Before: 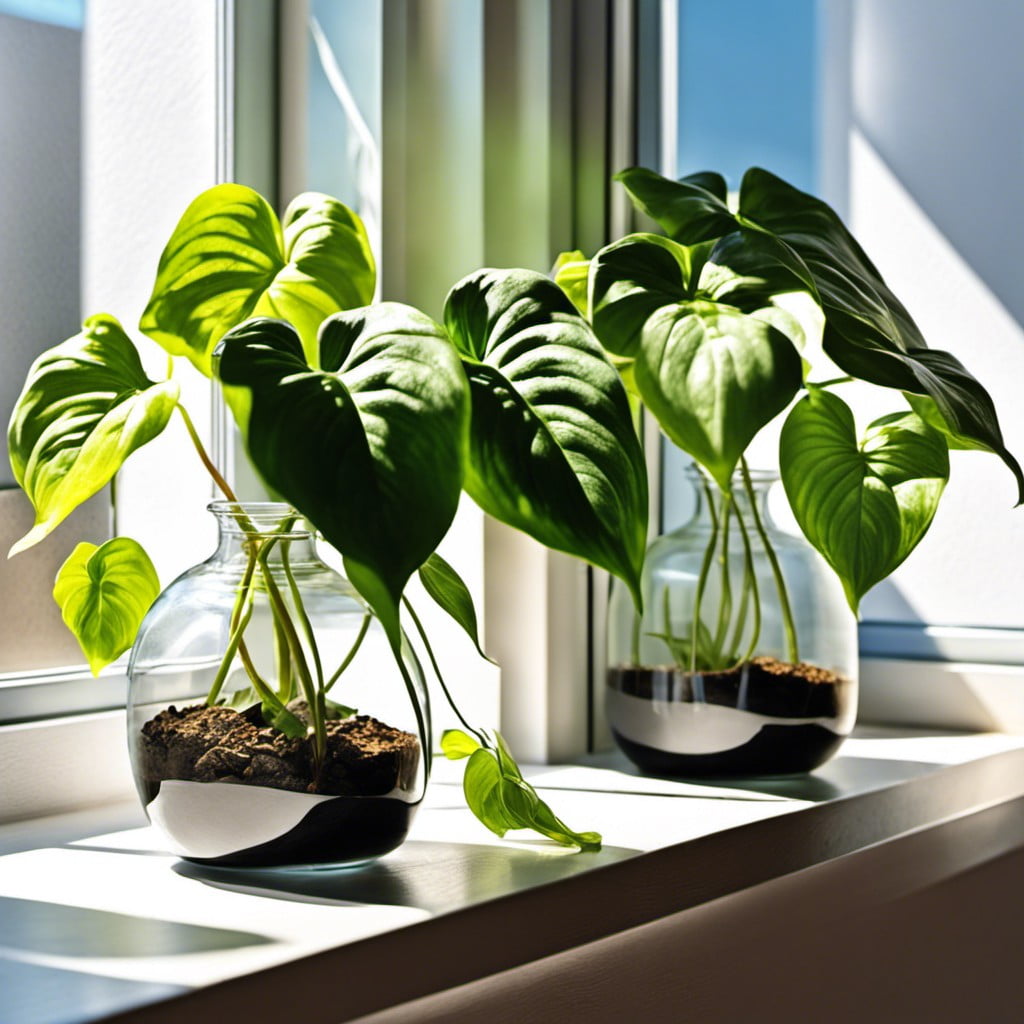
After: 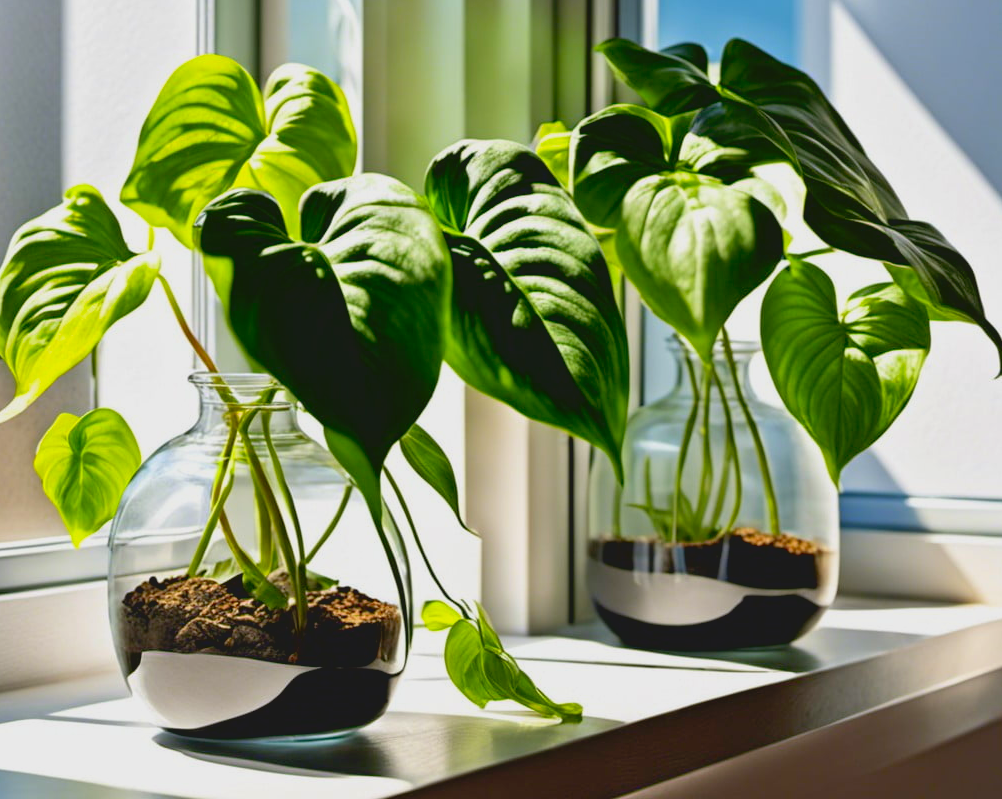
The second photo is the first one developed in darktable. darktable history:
exposure: black level correction 0.008, exposure 0.087 EV, compensate highlight preservation false
contrast brightness saturation: contrast -0.188, saturation 0.186
crop and rotate: left 1.902%, top 12.695%, right 0.159%, bottom 9.266%
